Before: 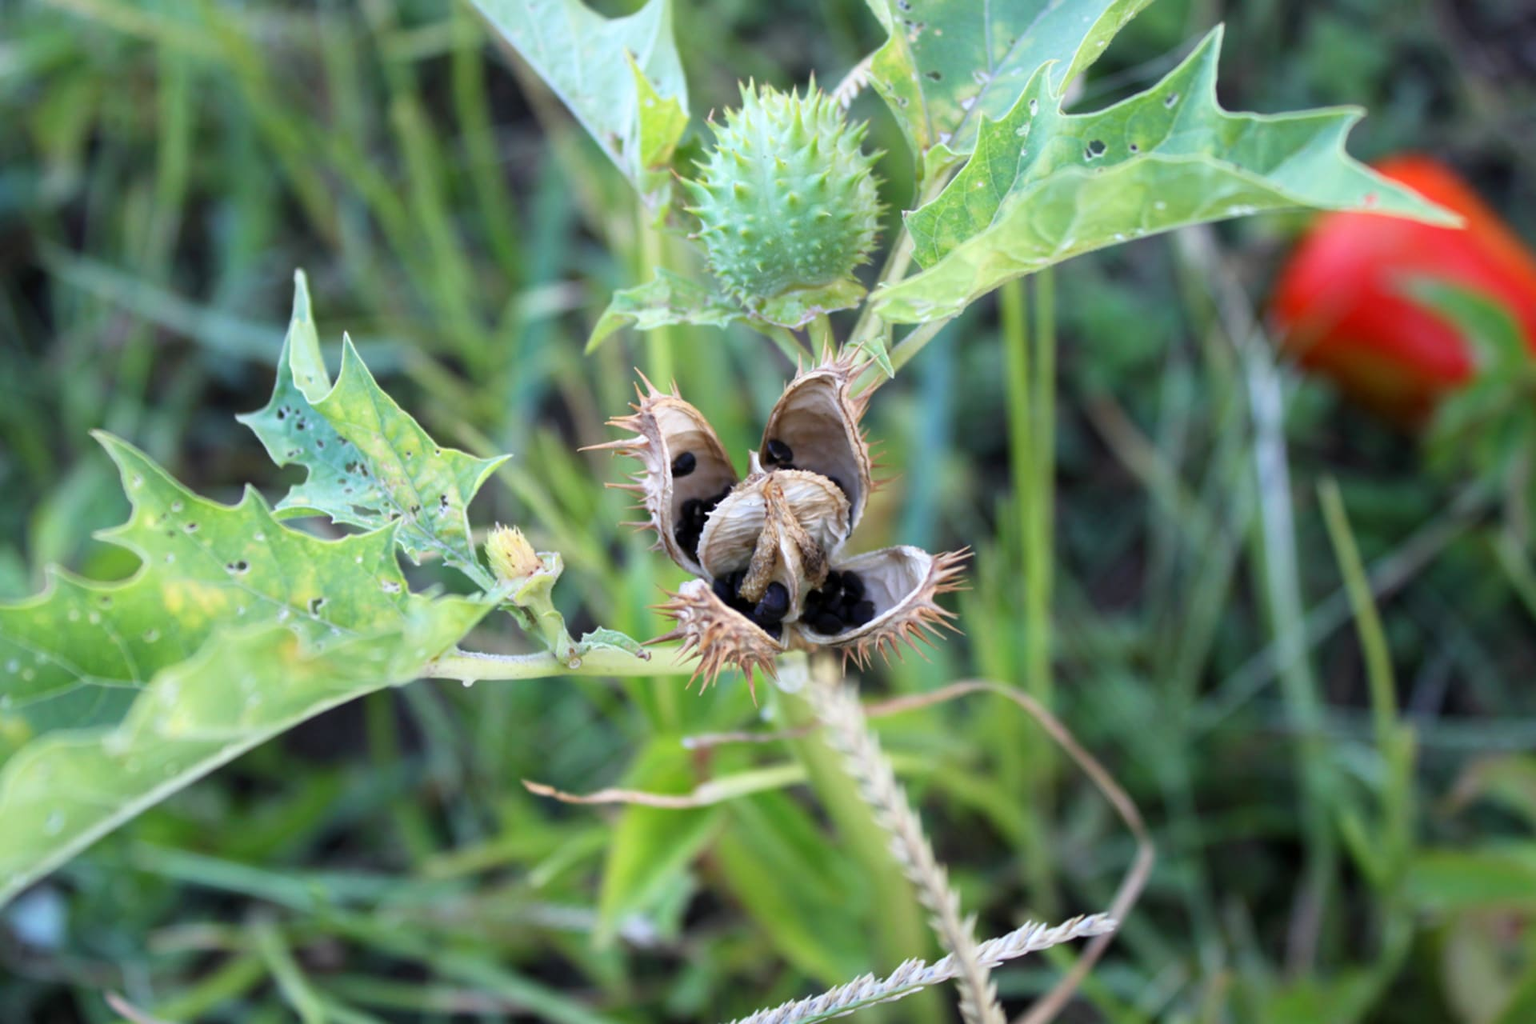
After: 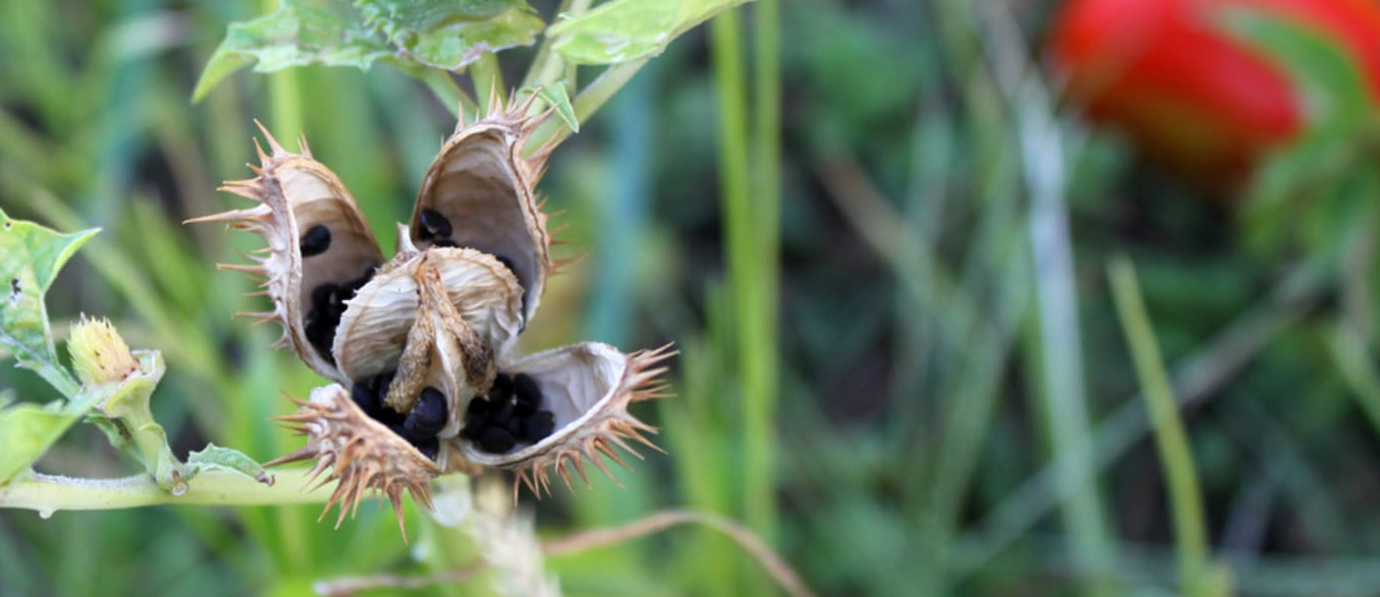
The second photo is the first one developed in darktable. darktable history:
shadows and highlights: shadows 47.64, highlights -42.39, highlights color adjustment 49.23%, soften with gaussian
crop and rotate: left 28.091%, top 26.621%, bottom 26.693%
